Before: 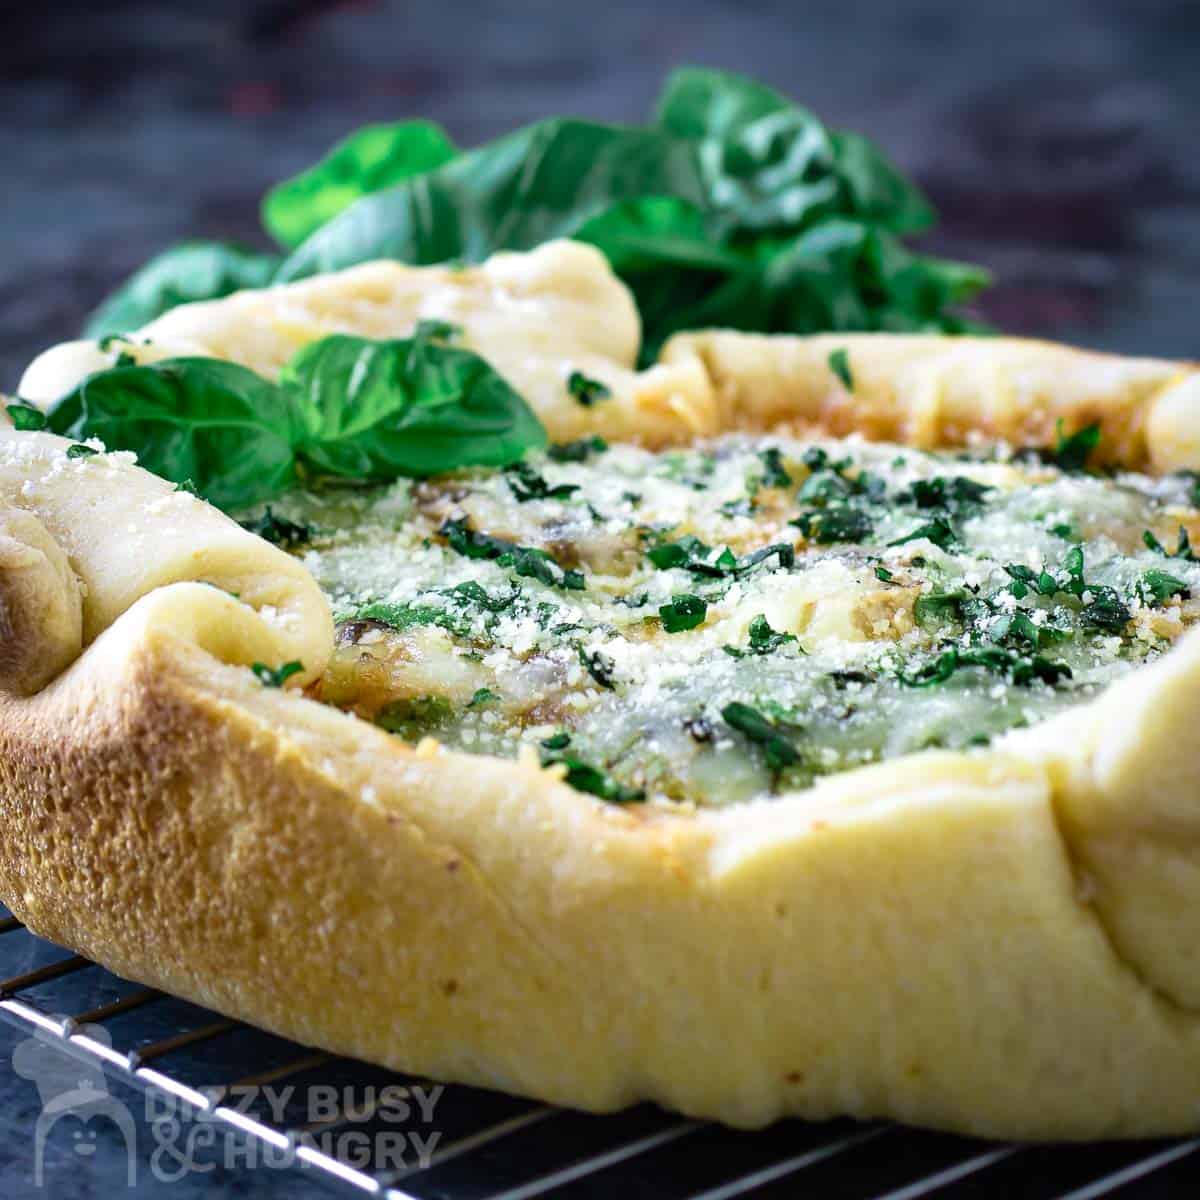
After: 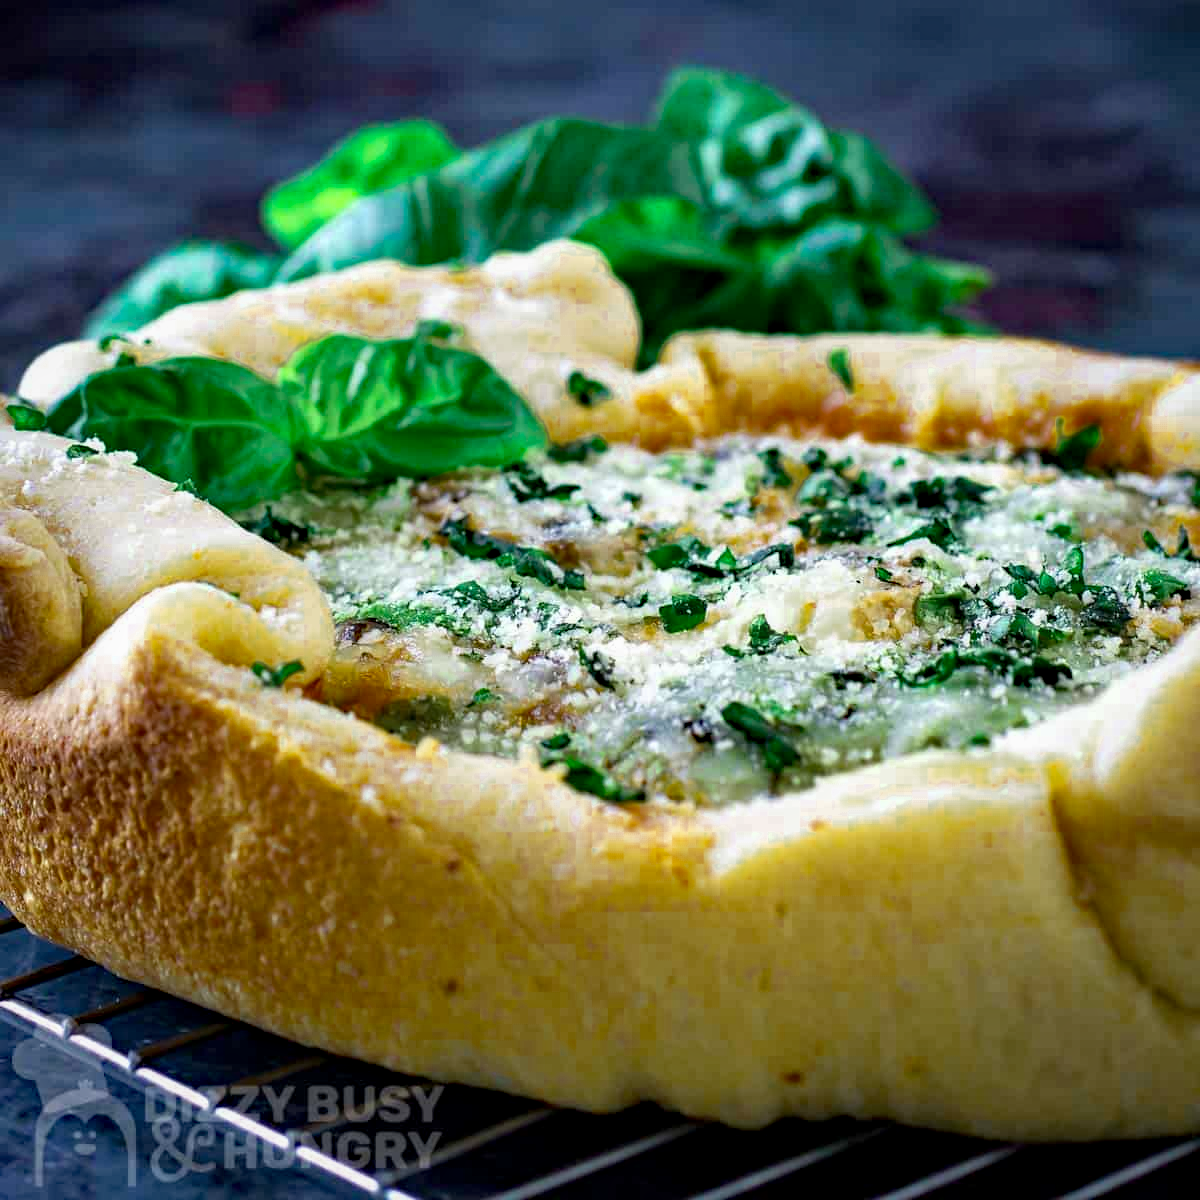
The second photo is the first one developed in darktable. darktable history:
haze removal: strength 0.429, adaptive false
color zones: curves: ch0 [(0.11, 0.396) (0.195, 0.36) (0.25, 0.5) (0.303, 0.412) (0.357, 0.544) (0.75, 0.5) (0.967, 0.328)]; ch1 [(0, 0.468) (0.112, 0.512) (0.202, 0.6) (0.25, 0.5) (0.307, 0.352) (0.357, 0.544) (0.75, 0.5) (0.963, 0.524)]
local contrast: highlights 61%, shadows 109%, detail 106%, midtone range 0.534
